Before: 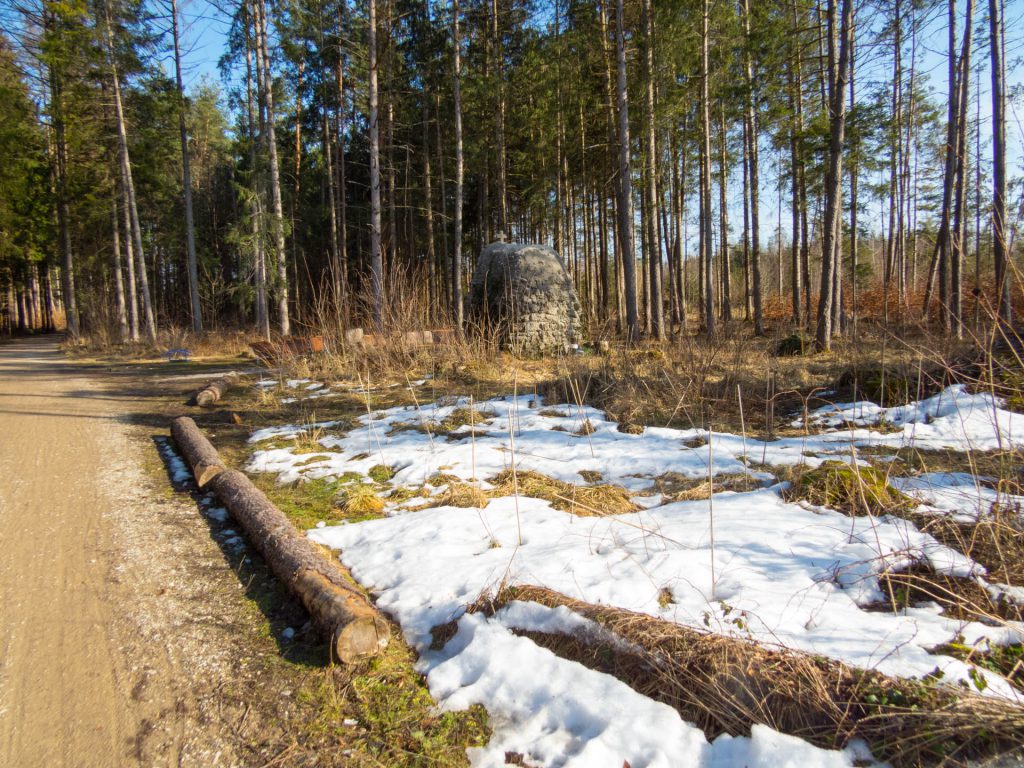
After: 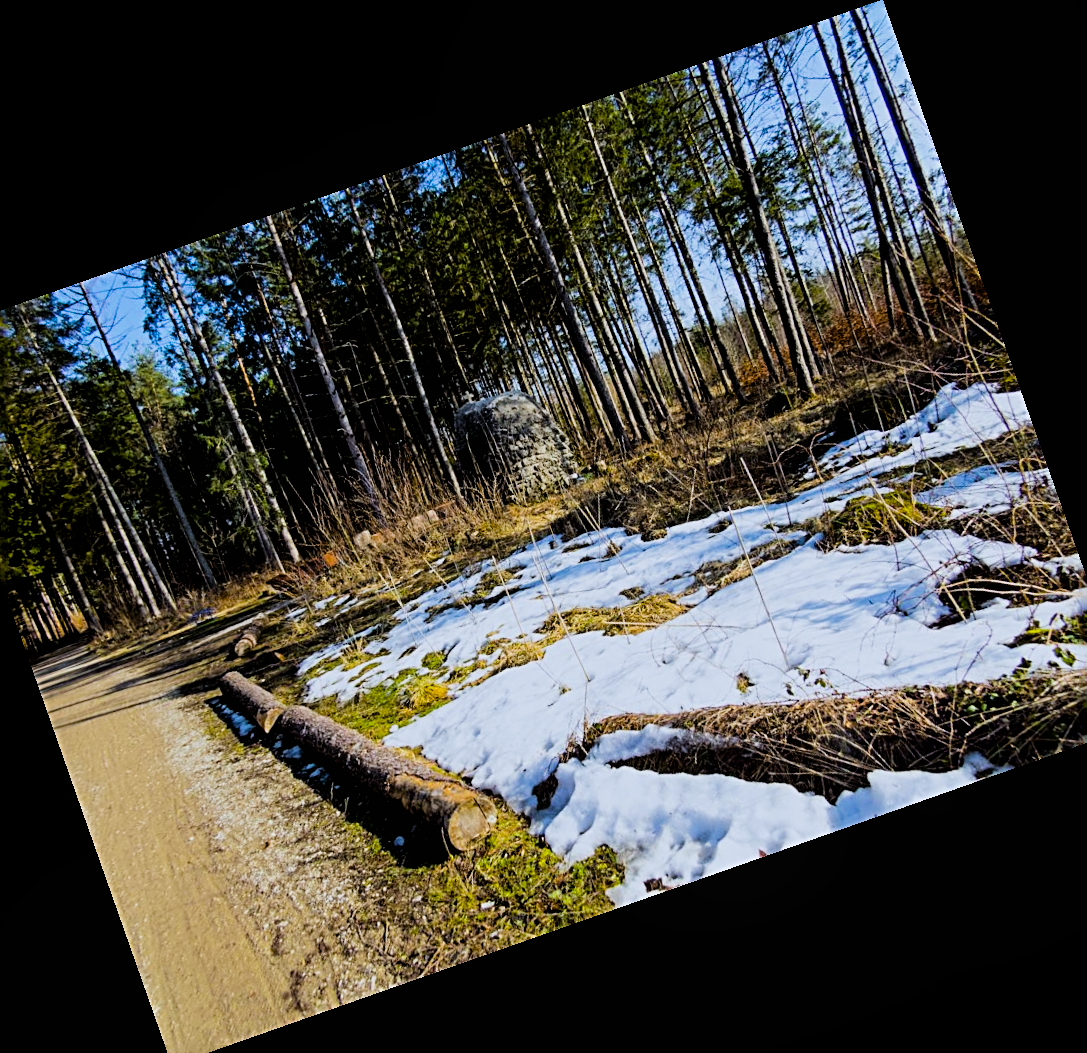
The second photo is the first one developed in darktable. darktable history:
white balance: red 0.931, blue 1.11
exposure: black level correction 0.009, exposure -0.159 EV, compensate highlight preservation false
crop and rotate: angle 19.43°, left 6.812%, right 4.125%, bottom 1.087%
filmic rgb: black relative exposure -5 EV, hardness 2.88, contrast 1.3, highlights saturation mix -30%
sharpen: radius 2.817, amount 0.715
color balance rgb: perceptual saturation grading › global saturation 30%, global vibrance 20%
bloom: size 9%, threshold 100%, strength 7%
